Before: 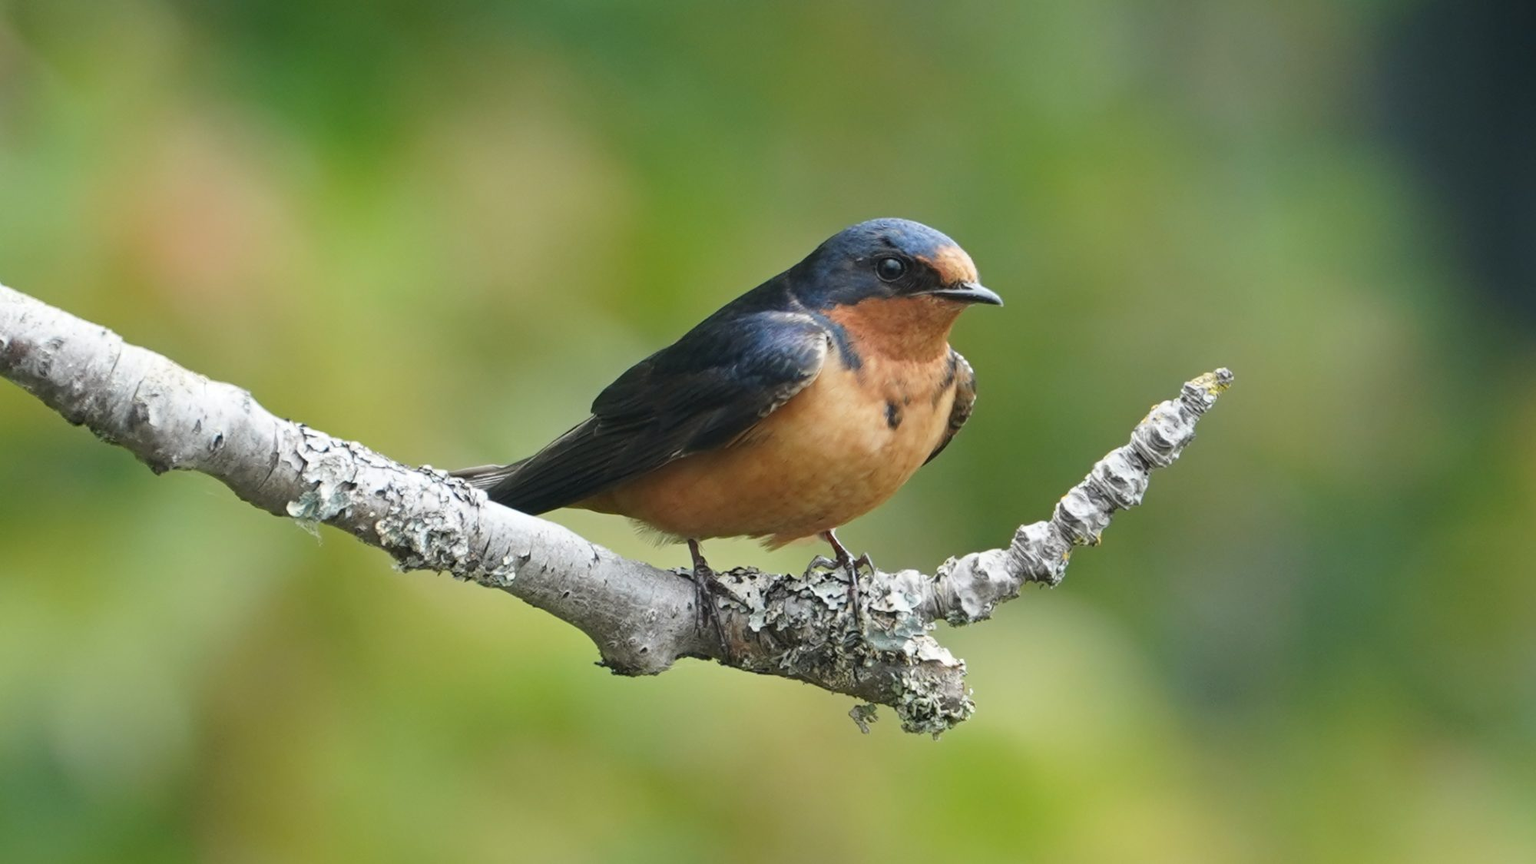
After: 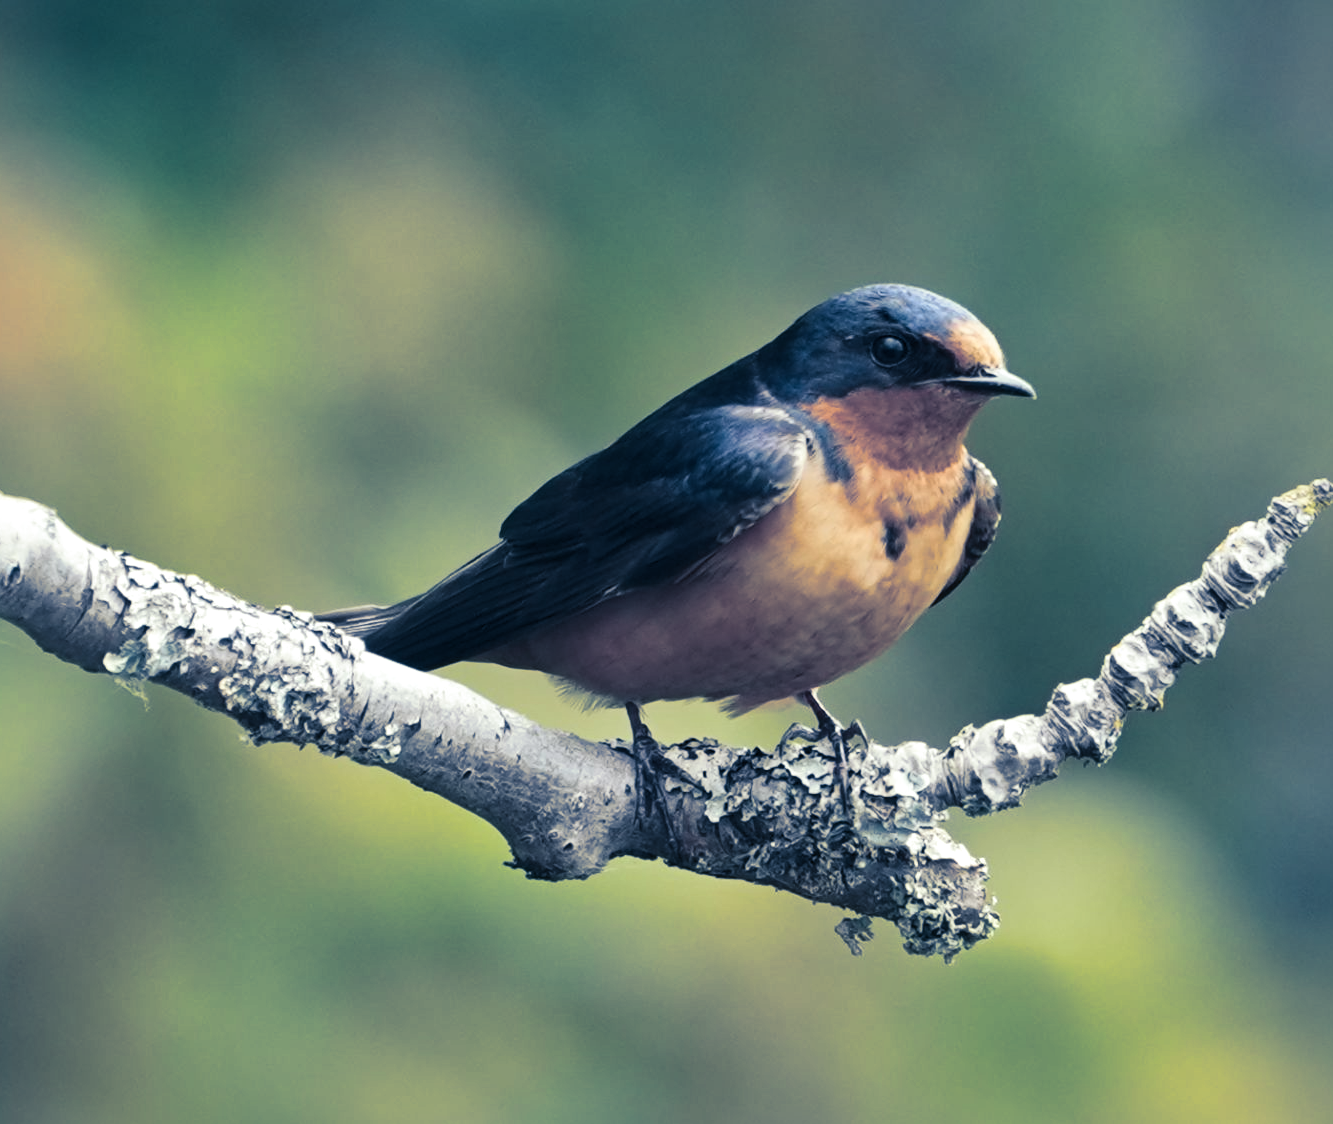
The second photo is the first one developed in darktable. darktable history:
local contrast: mode bilateral grid, contrast 25, coarseness 60, detail 151%, midtone range 0.2
contrast equalizer: octaves 7, y [[0.6 ×6], [0.55 ×6], [0 ×6], [0 ×6], [0 ×6]], mix -0.2
split-toning: shadows › hue 226.8°, shadows › saturation 0.84
crop and rotate: left 13.537%, right 19.796%
